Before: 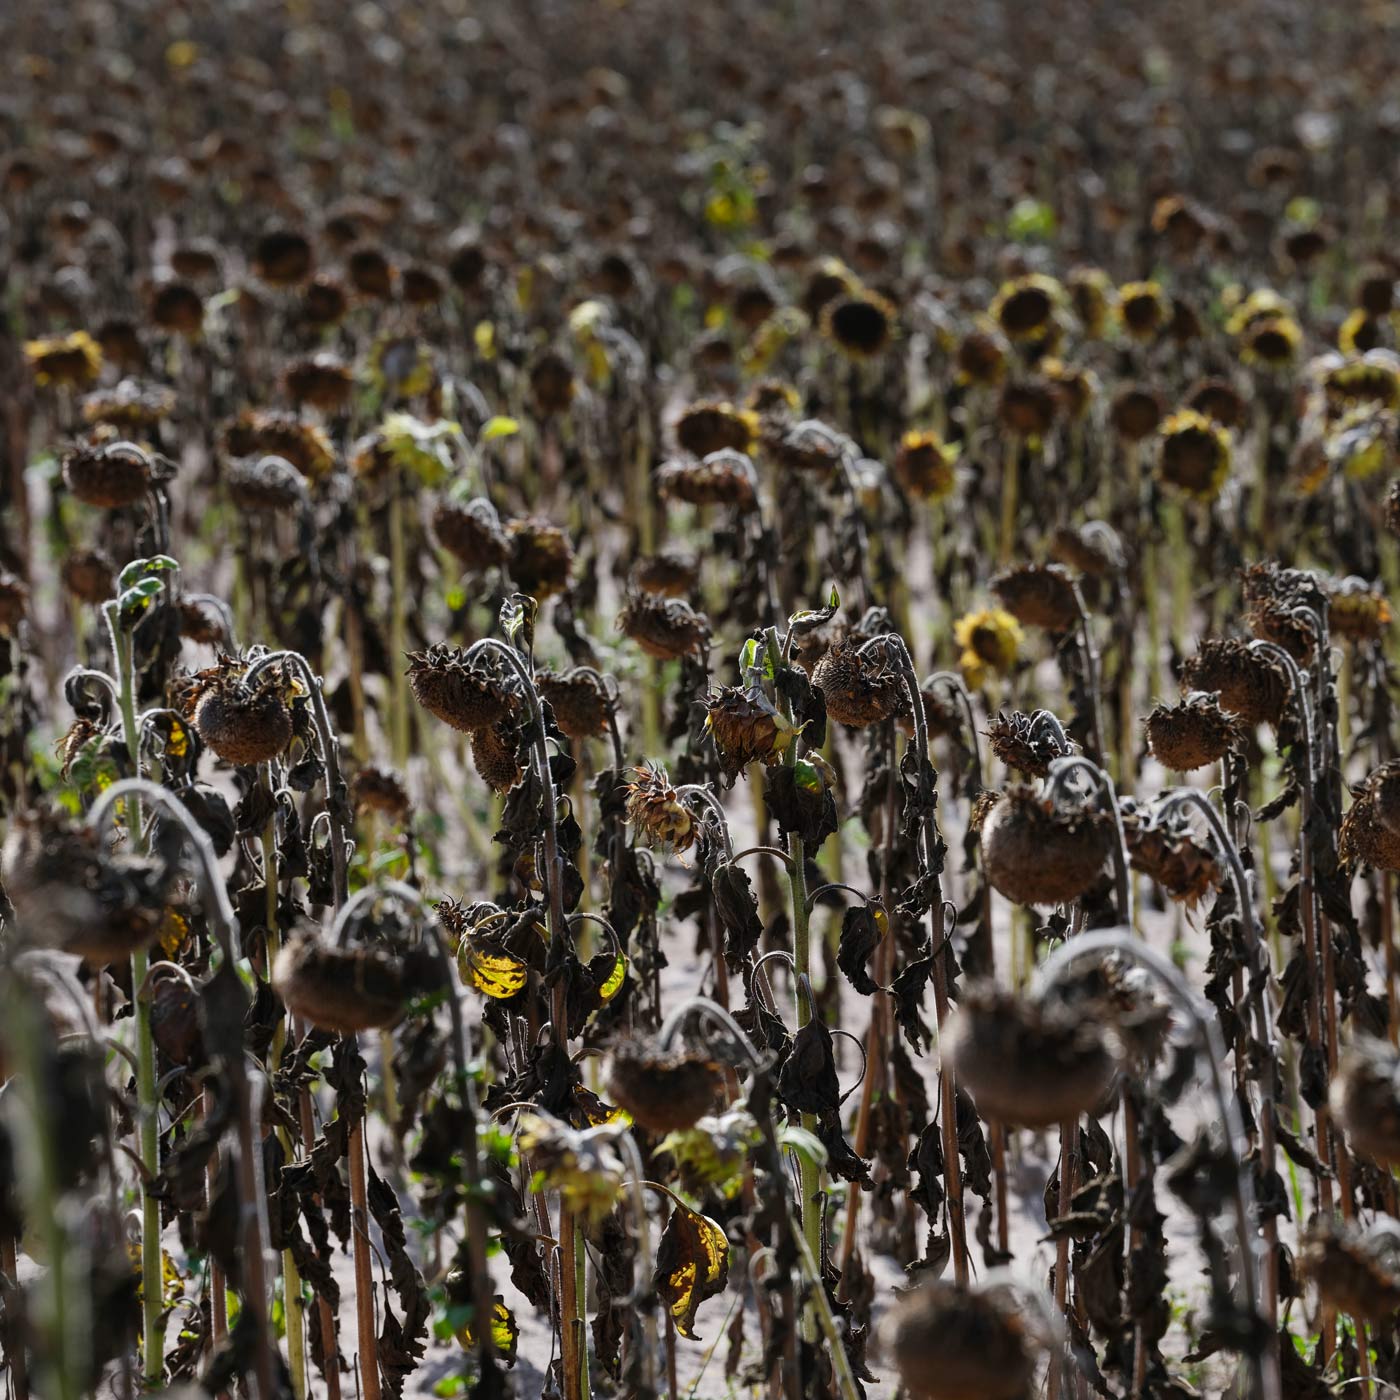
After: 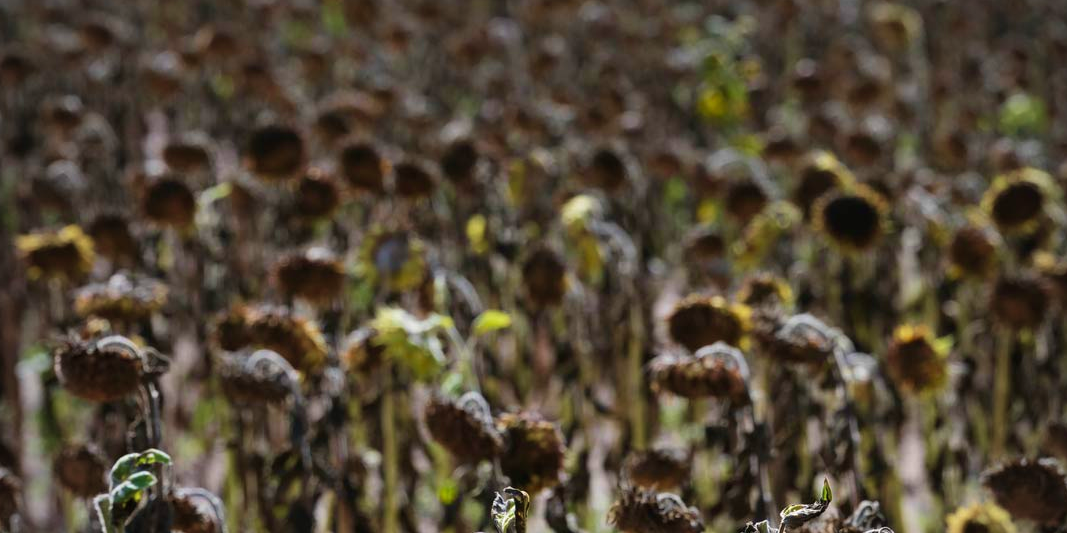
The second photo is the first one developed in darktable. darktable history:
vignetting: fall-off start 79.88%
crop: left 0.579%, top 7.627%, right 23.167%, bottom 54.275%
velvia: strength 45%
